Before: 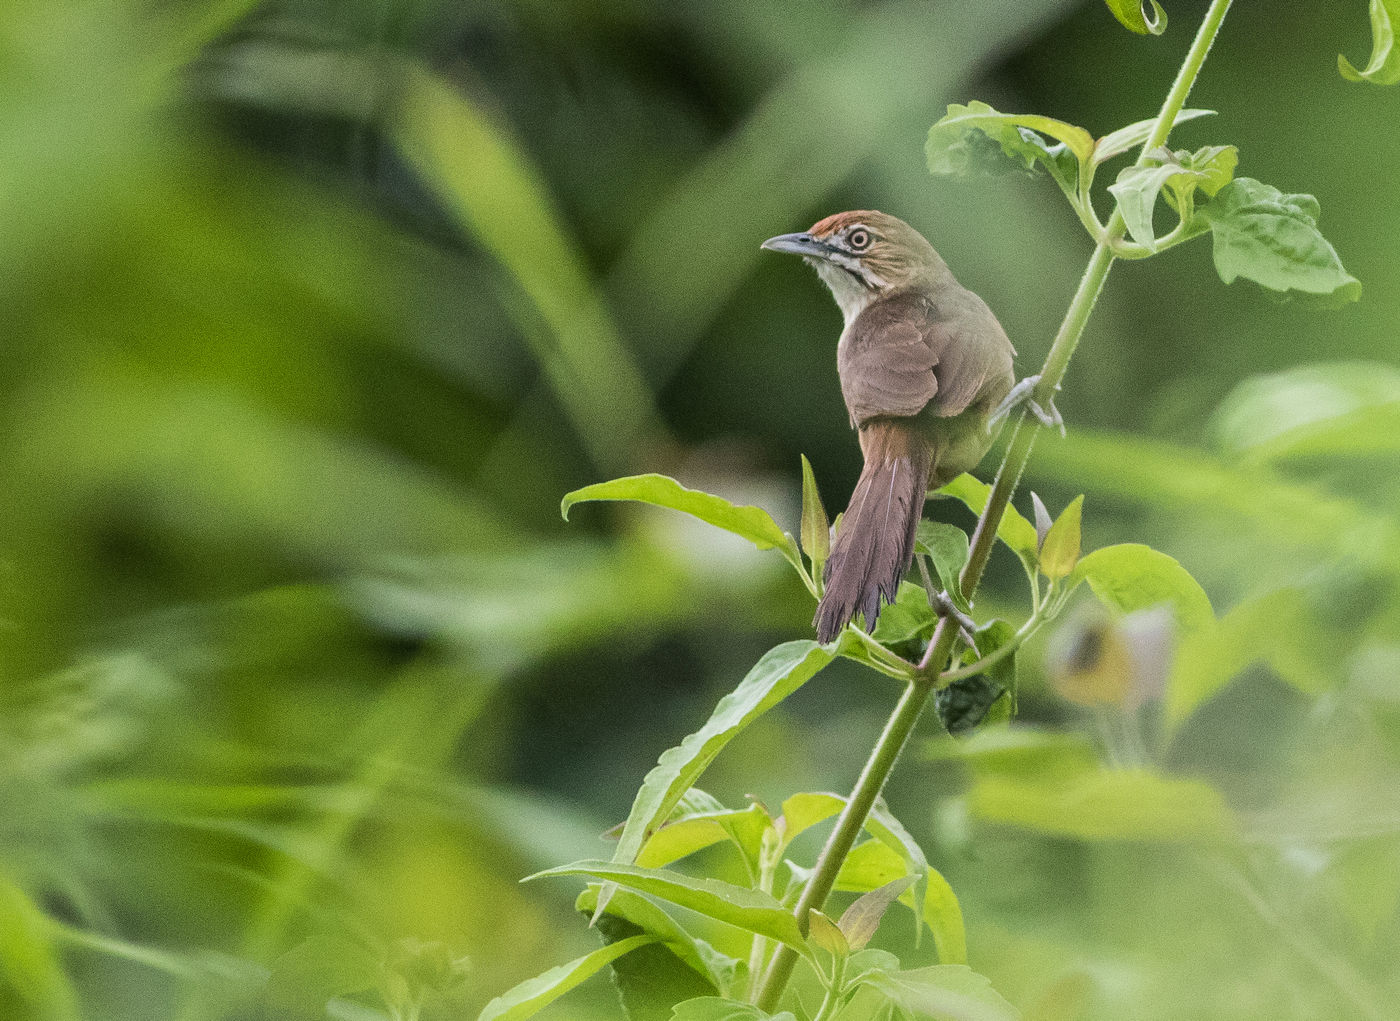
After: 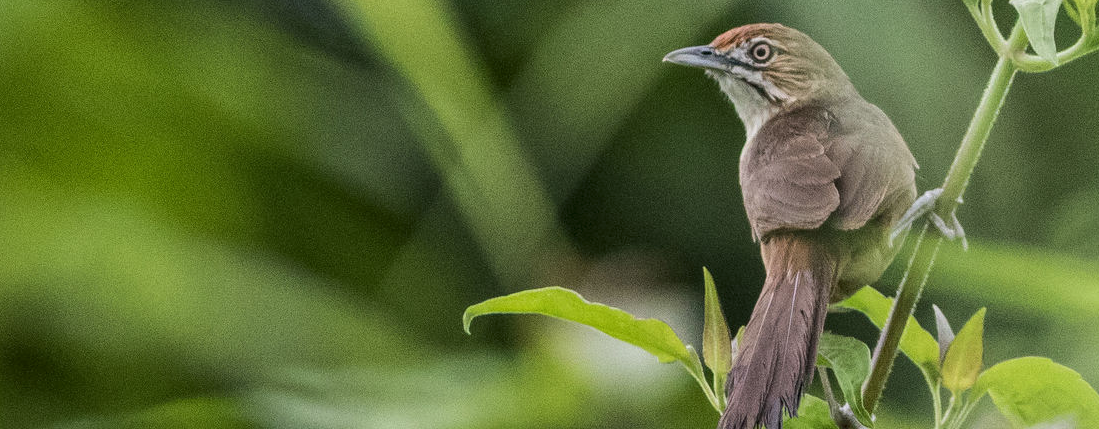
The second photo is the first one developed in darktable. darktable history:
crop: left 7.006%, top 18.372%, right 14.428%, bottom 39.578%
exposure: exposure -0.209 EV, compensate exposure bias true, compensate highlight preservation false
local contrast: on, module defaults
